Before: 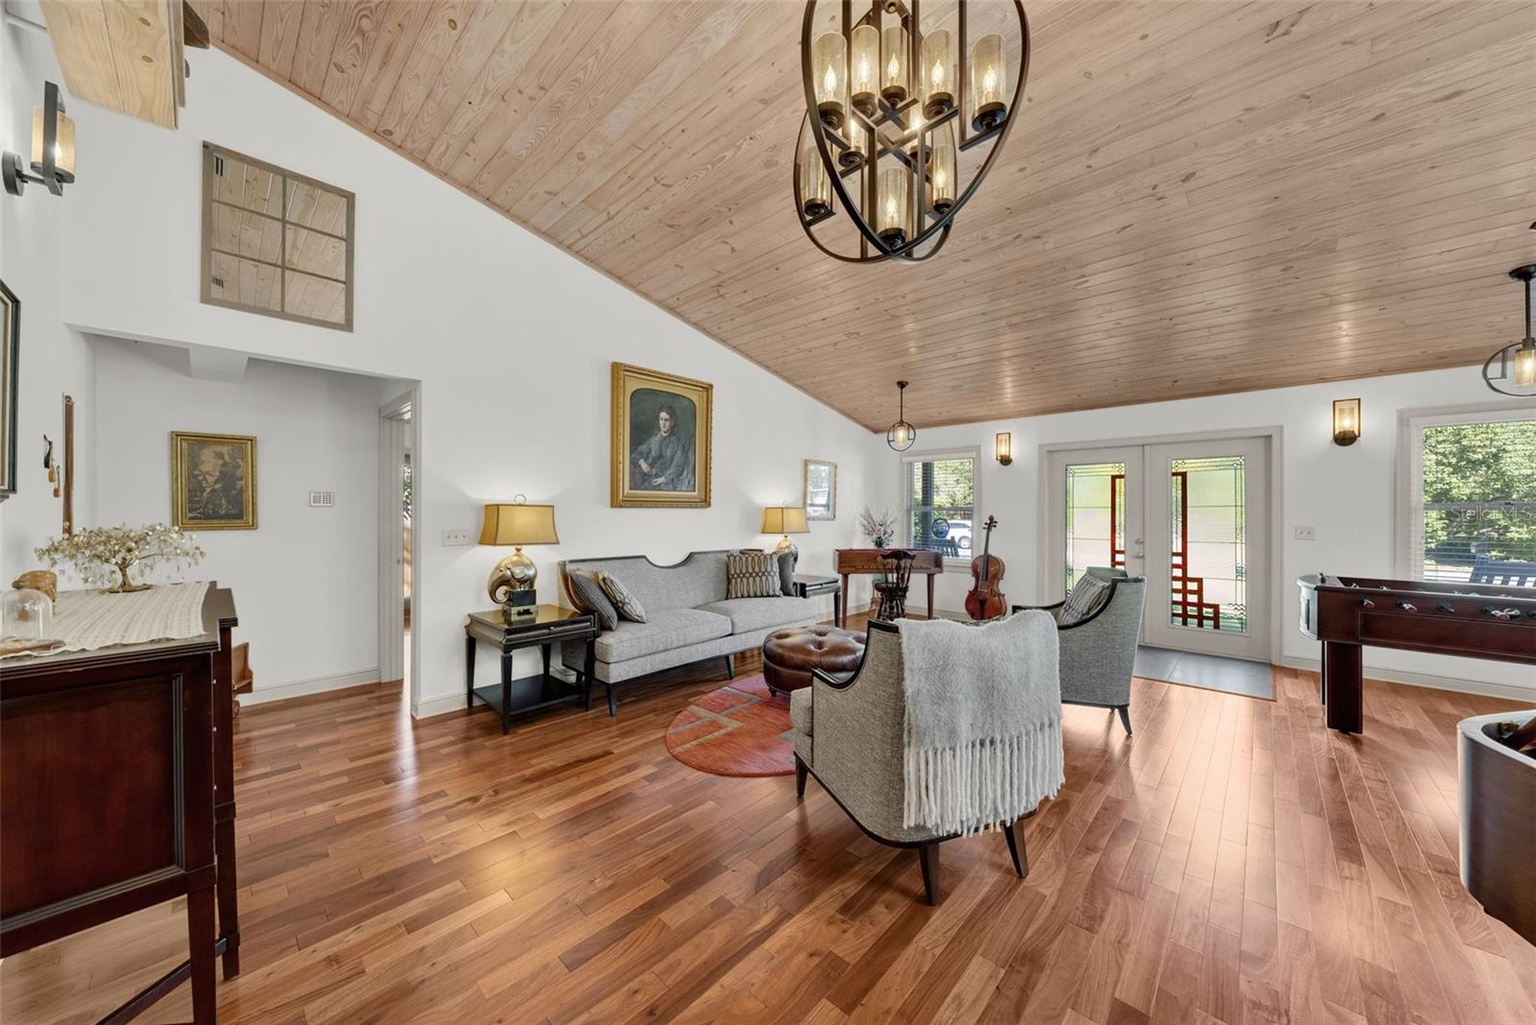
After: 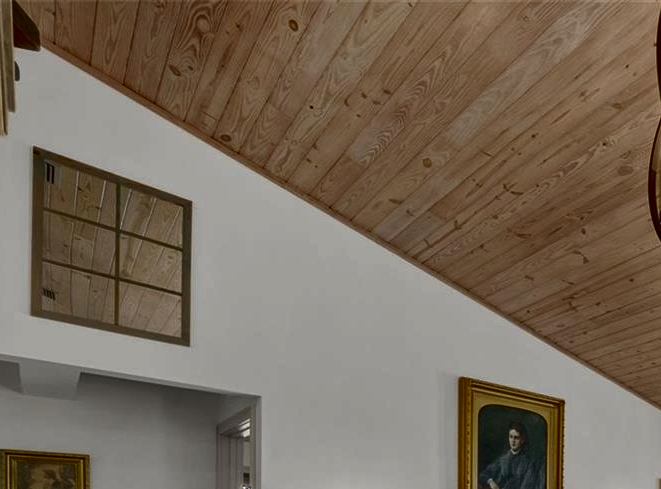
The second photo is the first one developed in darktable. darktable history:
crop and rotate: left 11.179%, top 0.061%, right 47.452%, bottom 54.123%
contrast brightness saturation: contrast 0.09, brightness -0.576, saturation 0.167
